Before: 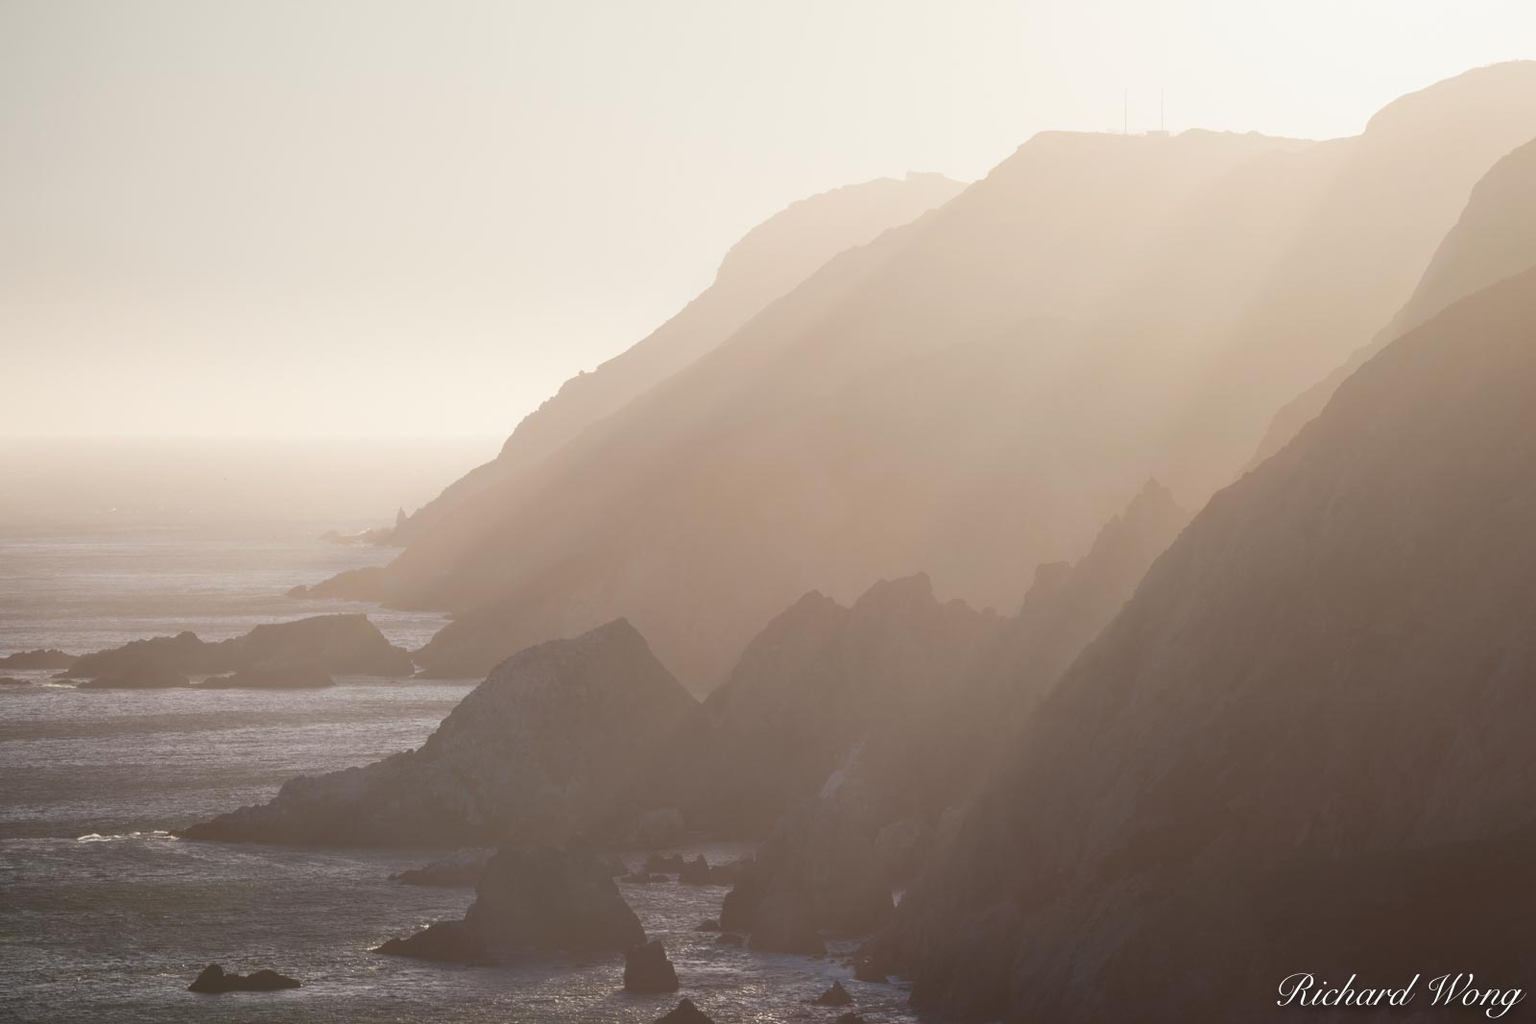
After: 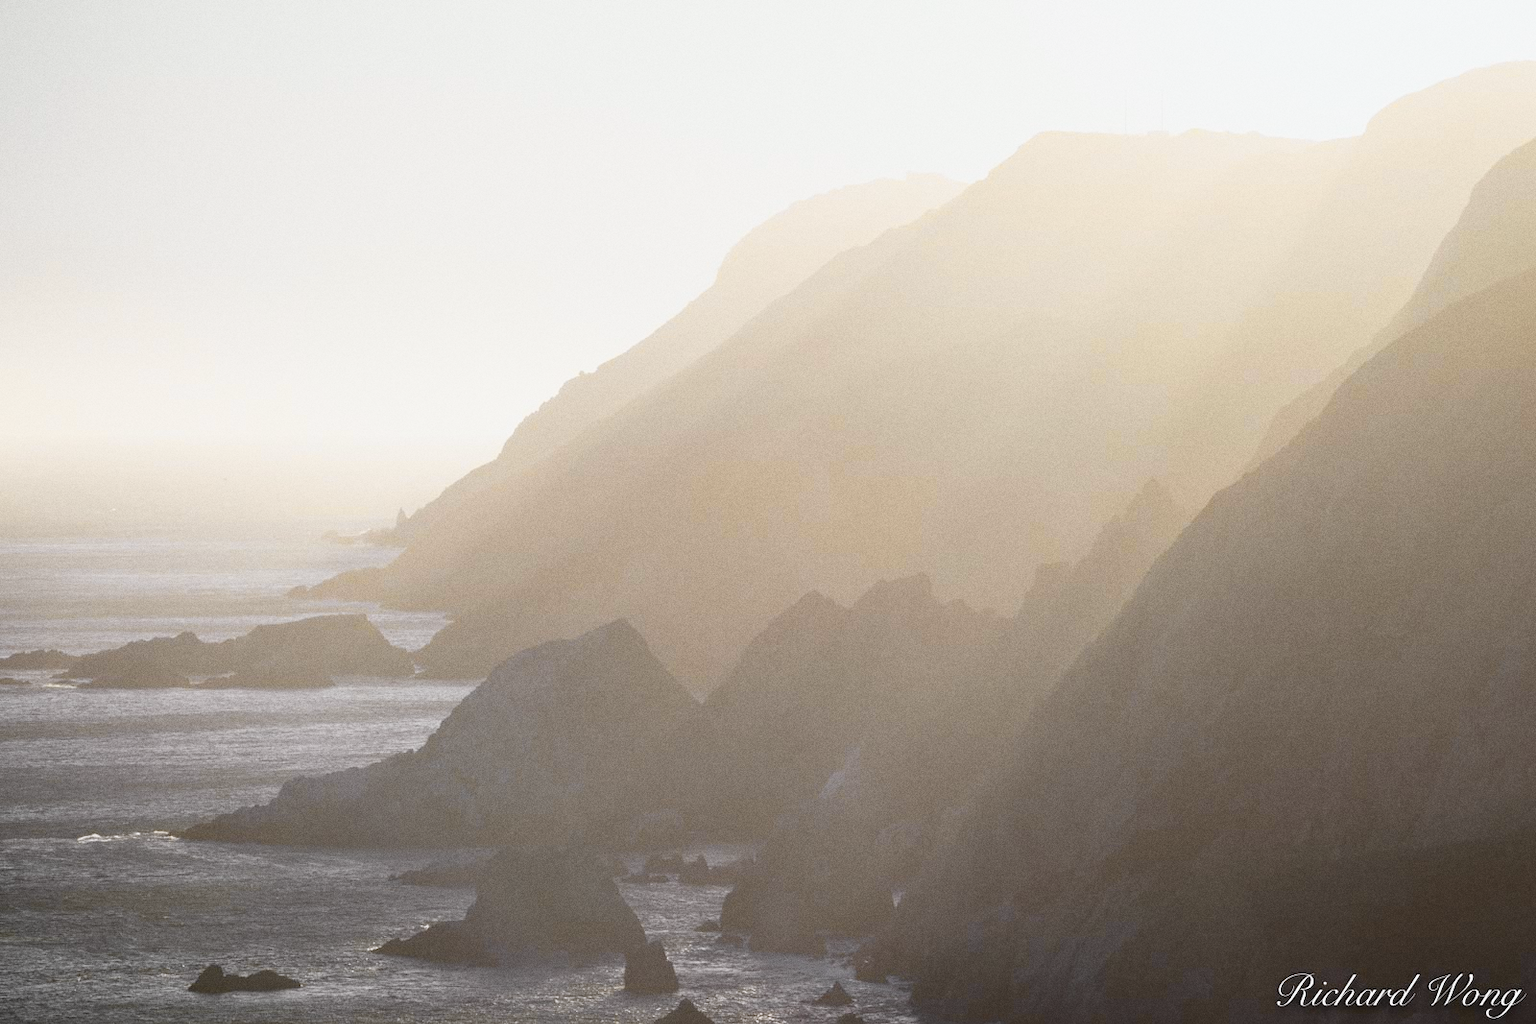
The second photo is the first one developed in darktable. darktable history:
white balance: red 0.98, blue 1.034
grain: coarseness 0.09 ISO
tone curve: curves: ch0 [(0, 0.013) (0.129, 0.1) (0.327, 0.382) (0.489, 0.573) (0.66, 0.748) (0.858, 0.926) (1, 0.977)]; ch1 [(0, 0) (0.353, 0.344) (0.45, 0.46) (0.498, 0.498) (0.521, 0.512) (0.563, 0.559) (0.592, 0.585) (0.647, 0.68) (1, 1)]; ch2 [(0, 0) (0.333, 0.346) (0.375, 0.375) (0.427, 0.44) (0.476, 0.492) (0.511, 0.508) (0.528, 0.533) (0.579, 0.61) (0.612, 0.644) (0.66, 0.715) (1, 1)], color space Lab, independent channels, preserve colors none
